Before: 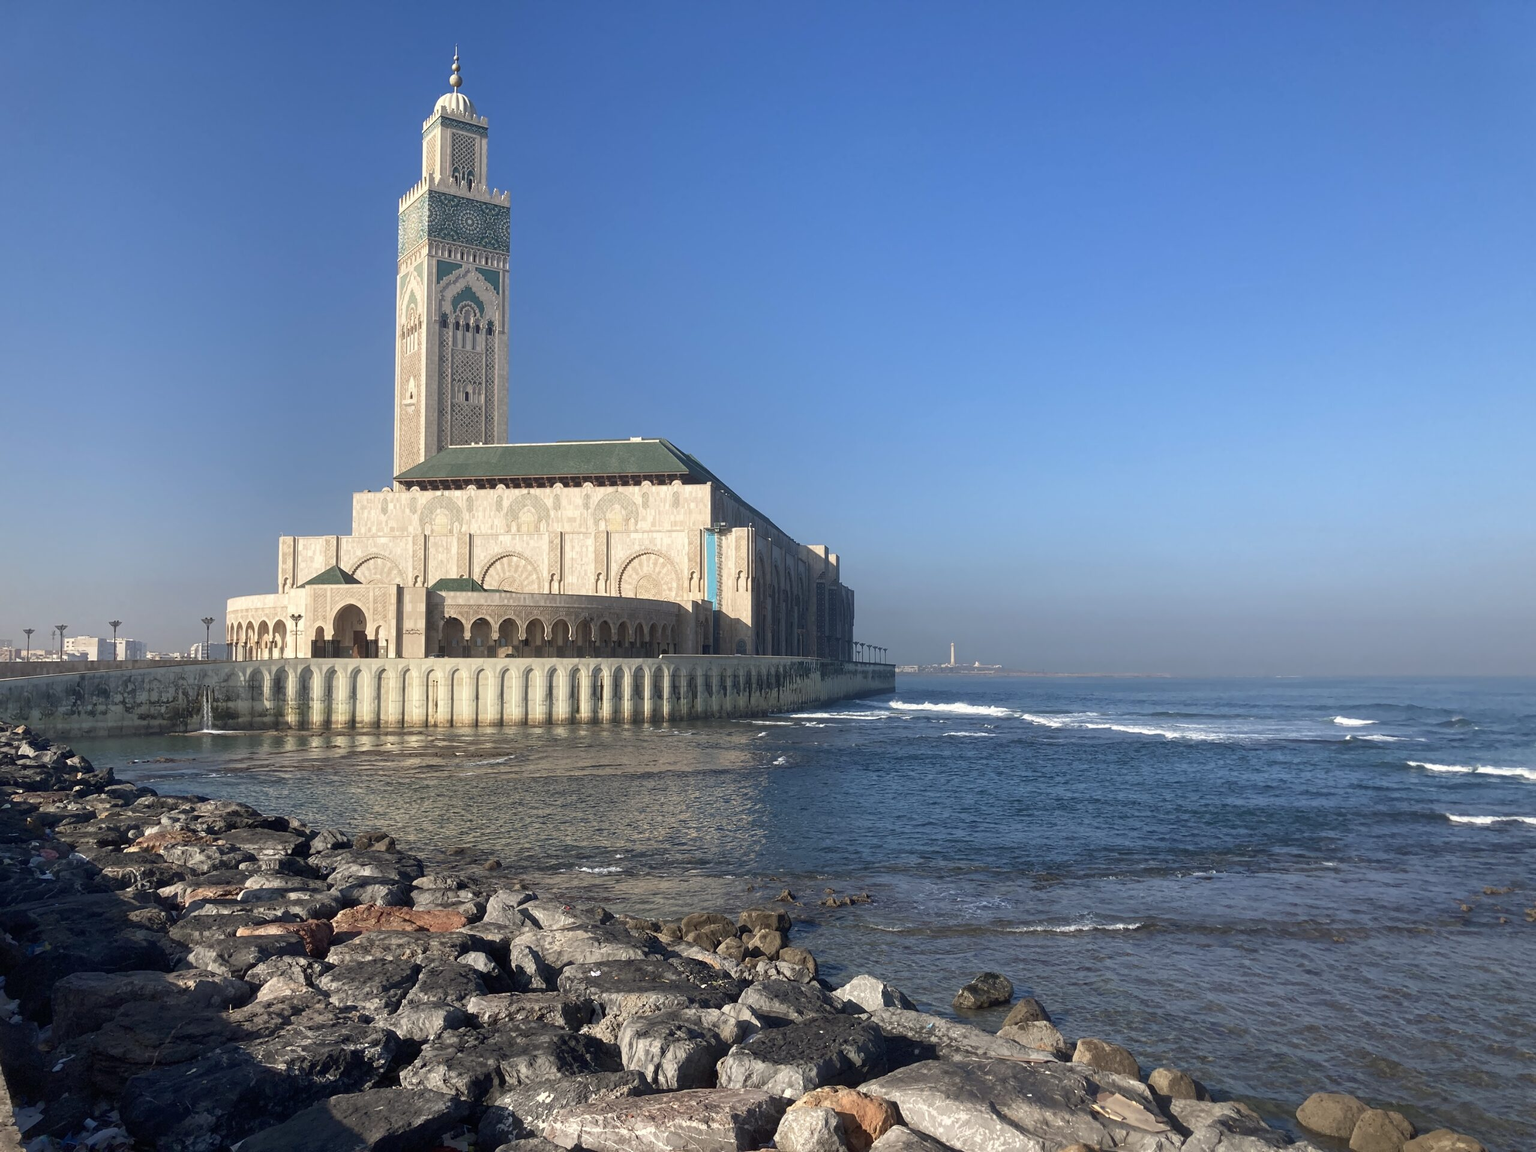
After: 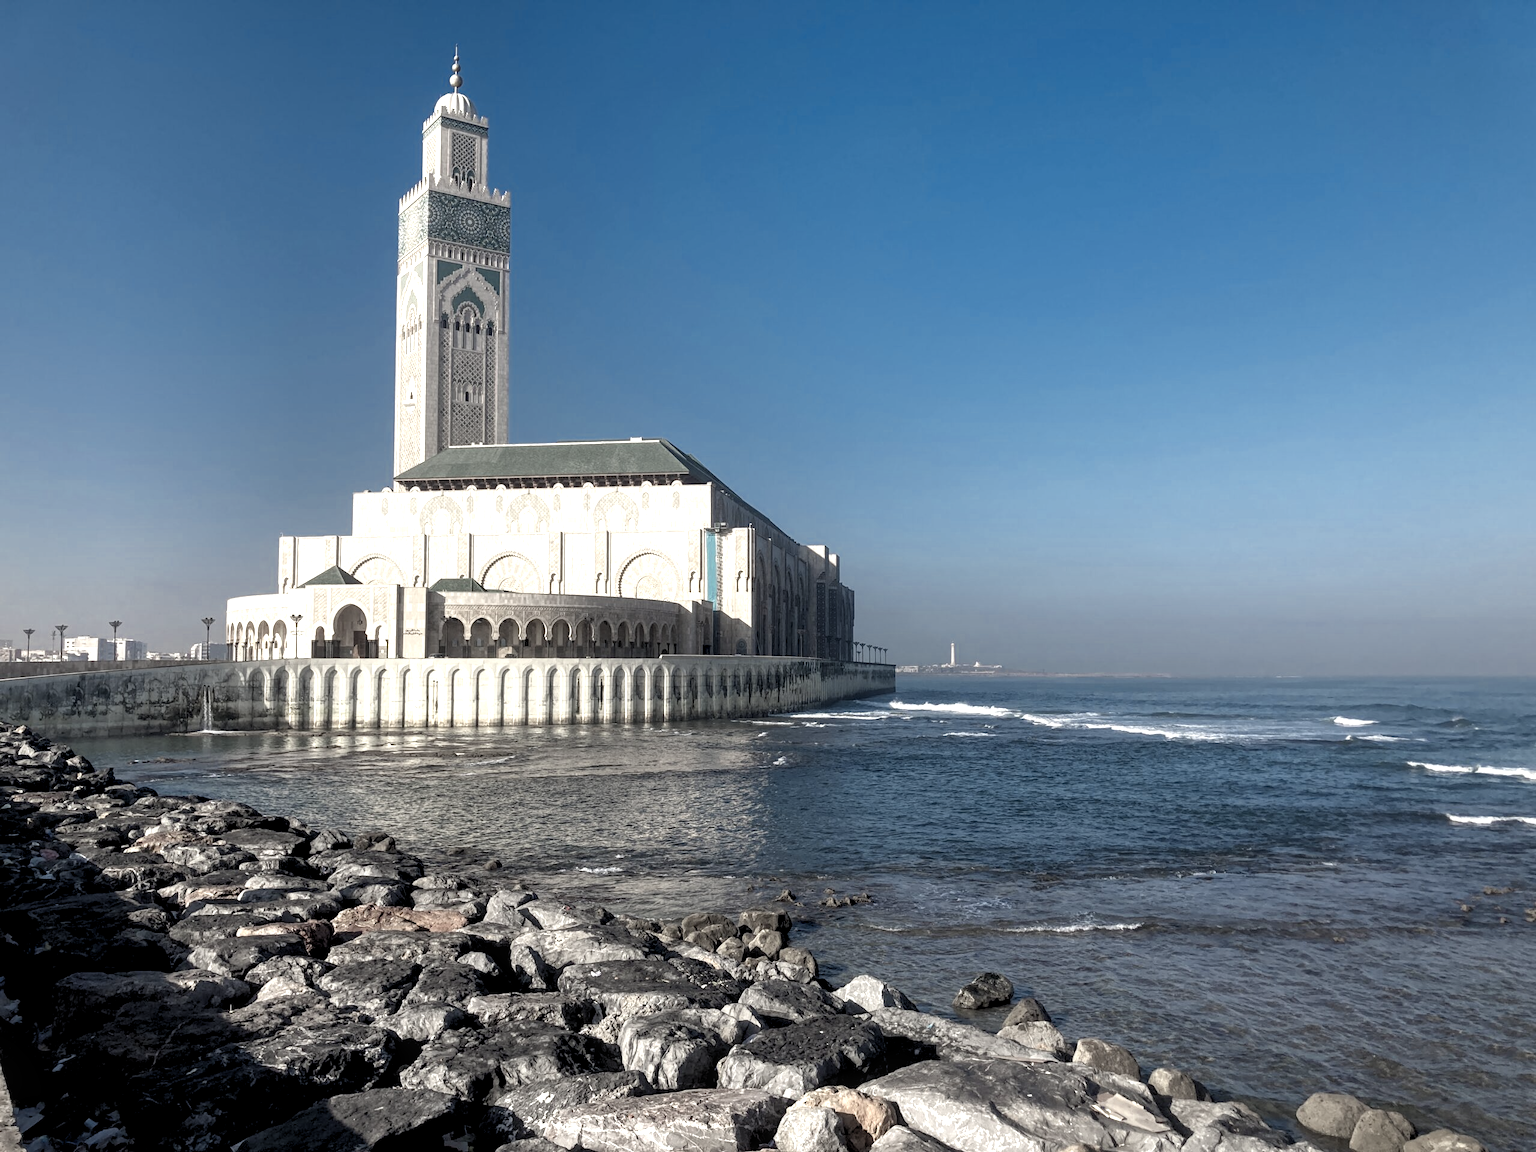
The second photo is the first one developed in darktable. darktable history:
local contrast: on, module defaults
rgb levels: levels [[0.01, 0.419, 0.839], [0, 0.5, 1], [0, 0.5, 1]]
color zones: curves: ch0 [(0.25, 0.667) (0.758, 0.368)]; ch1 [(0.215, 0.245) (0.761, 0.373)]; ch2 [(0.247, 0.554) (0.761, 0.436)]
